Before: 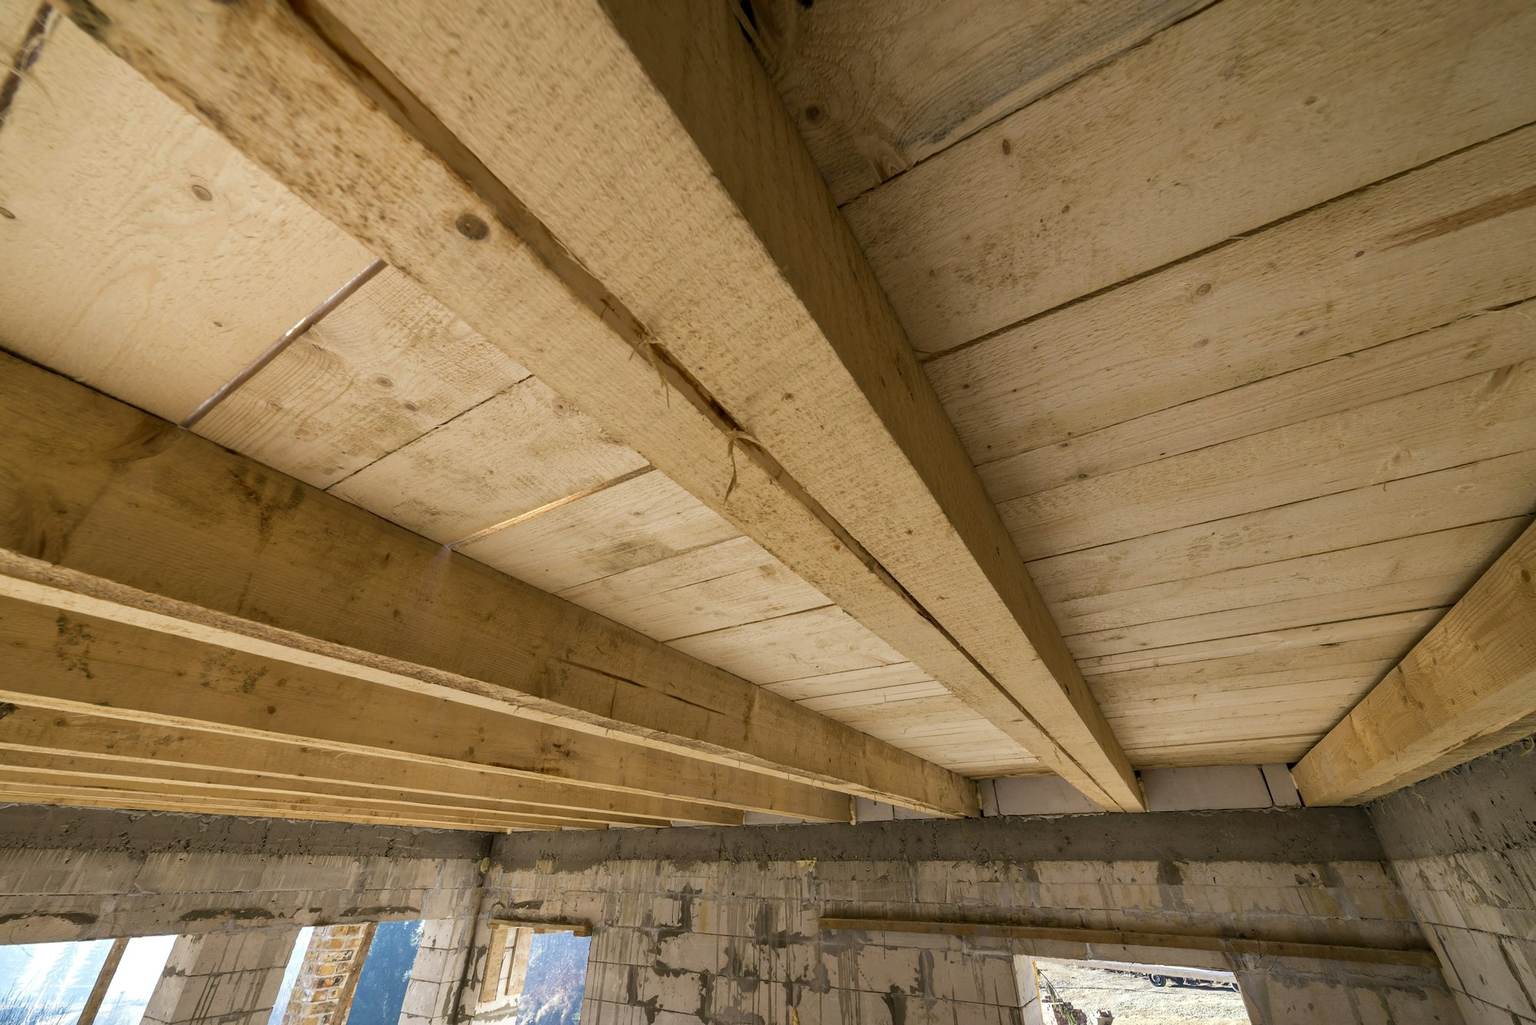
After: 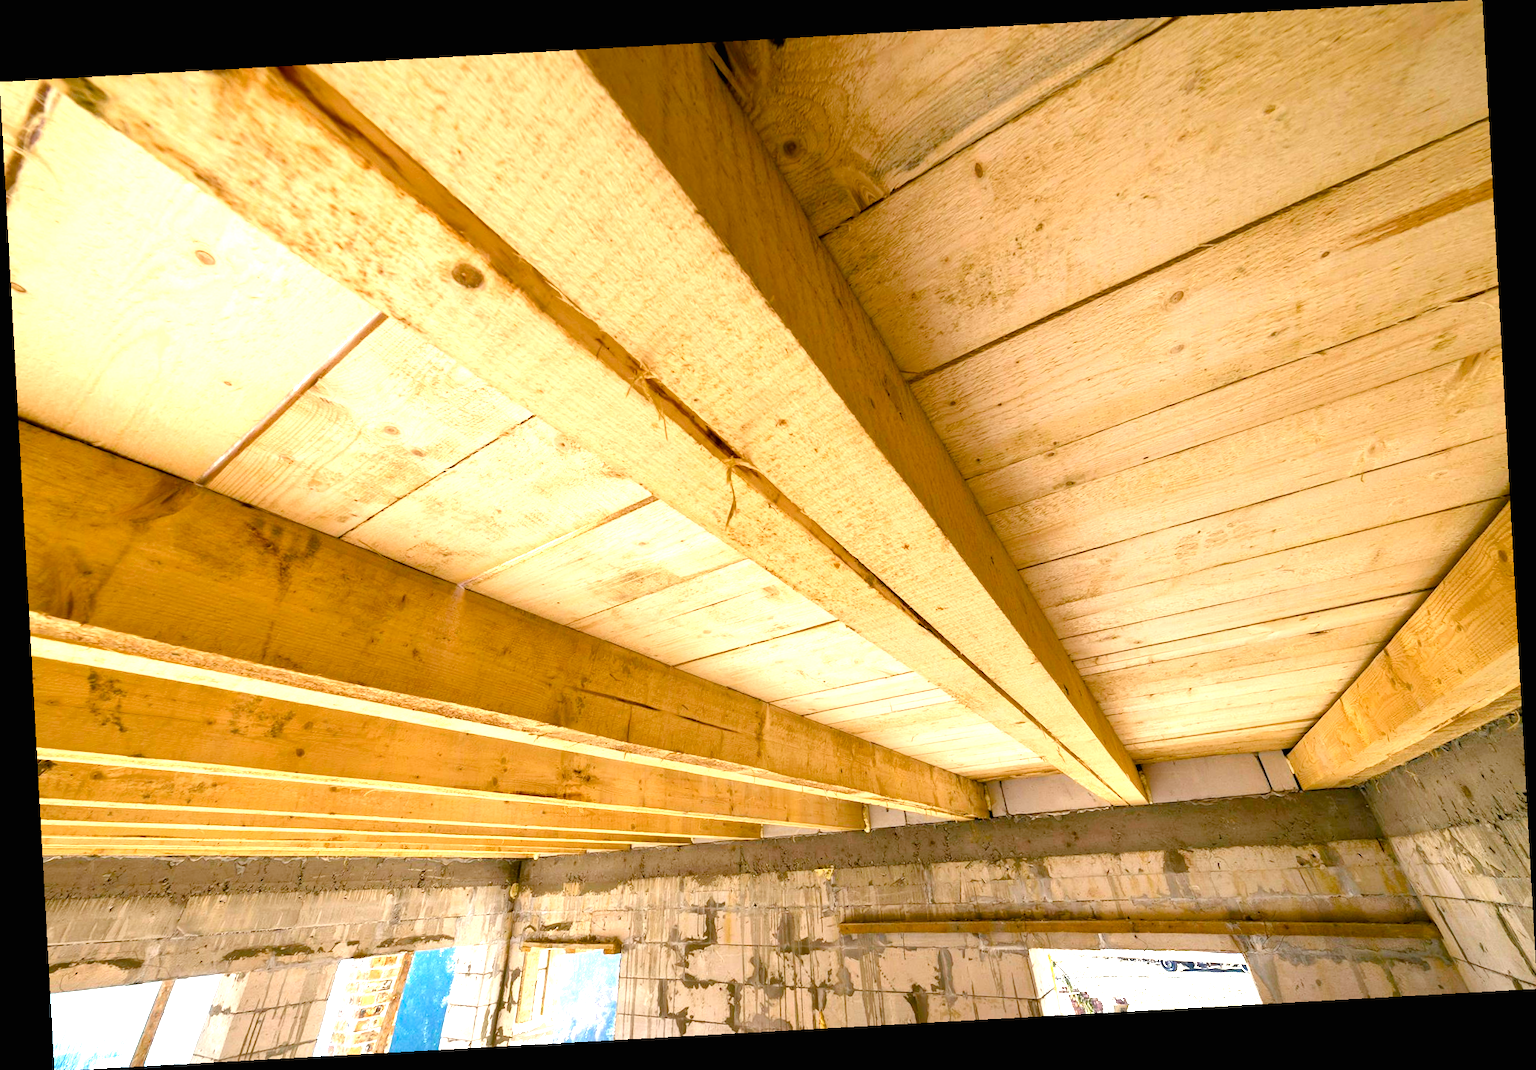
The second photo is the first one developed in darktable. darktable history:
exposure: black level correction 0, exposure 1.45 EV, compensate exposure bias true, compensate highlight preservation false
rotate and perspective: rotation -3.18°, automatic cropping off
color balance rgb: perceptual saturation grading › global saturation 35%, perceptual saturation grading › highlights -30%, perceptual saturation grading › shadows 35%, perceptual brilliance grading › global brilliance 3%, perceptual brilliance grading › highlights -3%, perceptual brilliance grading › shadows 3%
contrast equalizer: y [[0.5 ×6], [0.5 ×6], [0.5, 0.5, 0.501, 0.545, 0.707, 0.863], [0 ×6], [0 ×6]]
